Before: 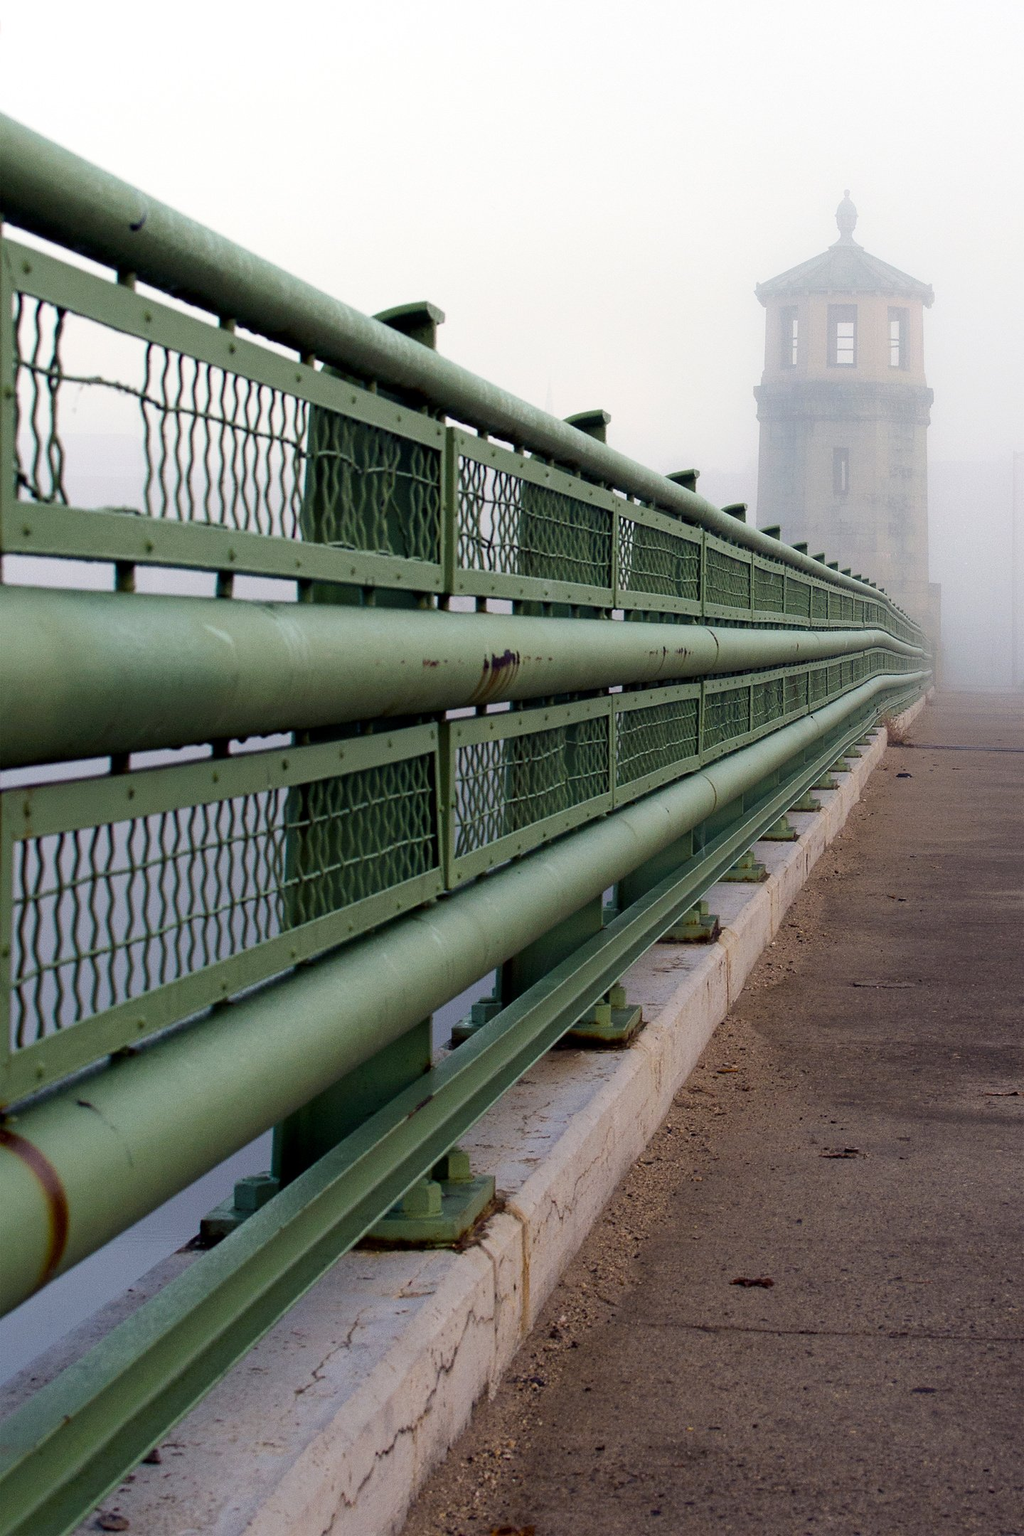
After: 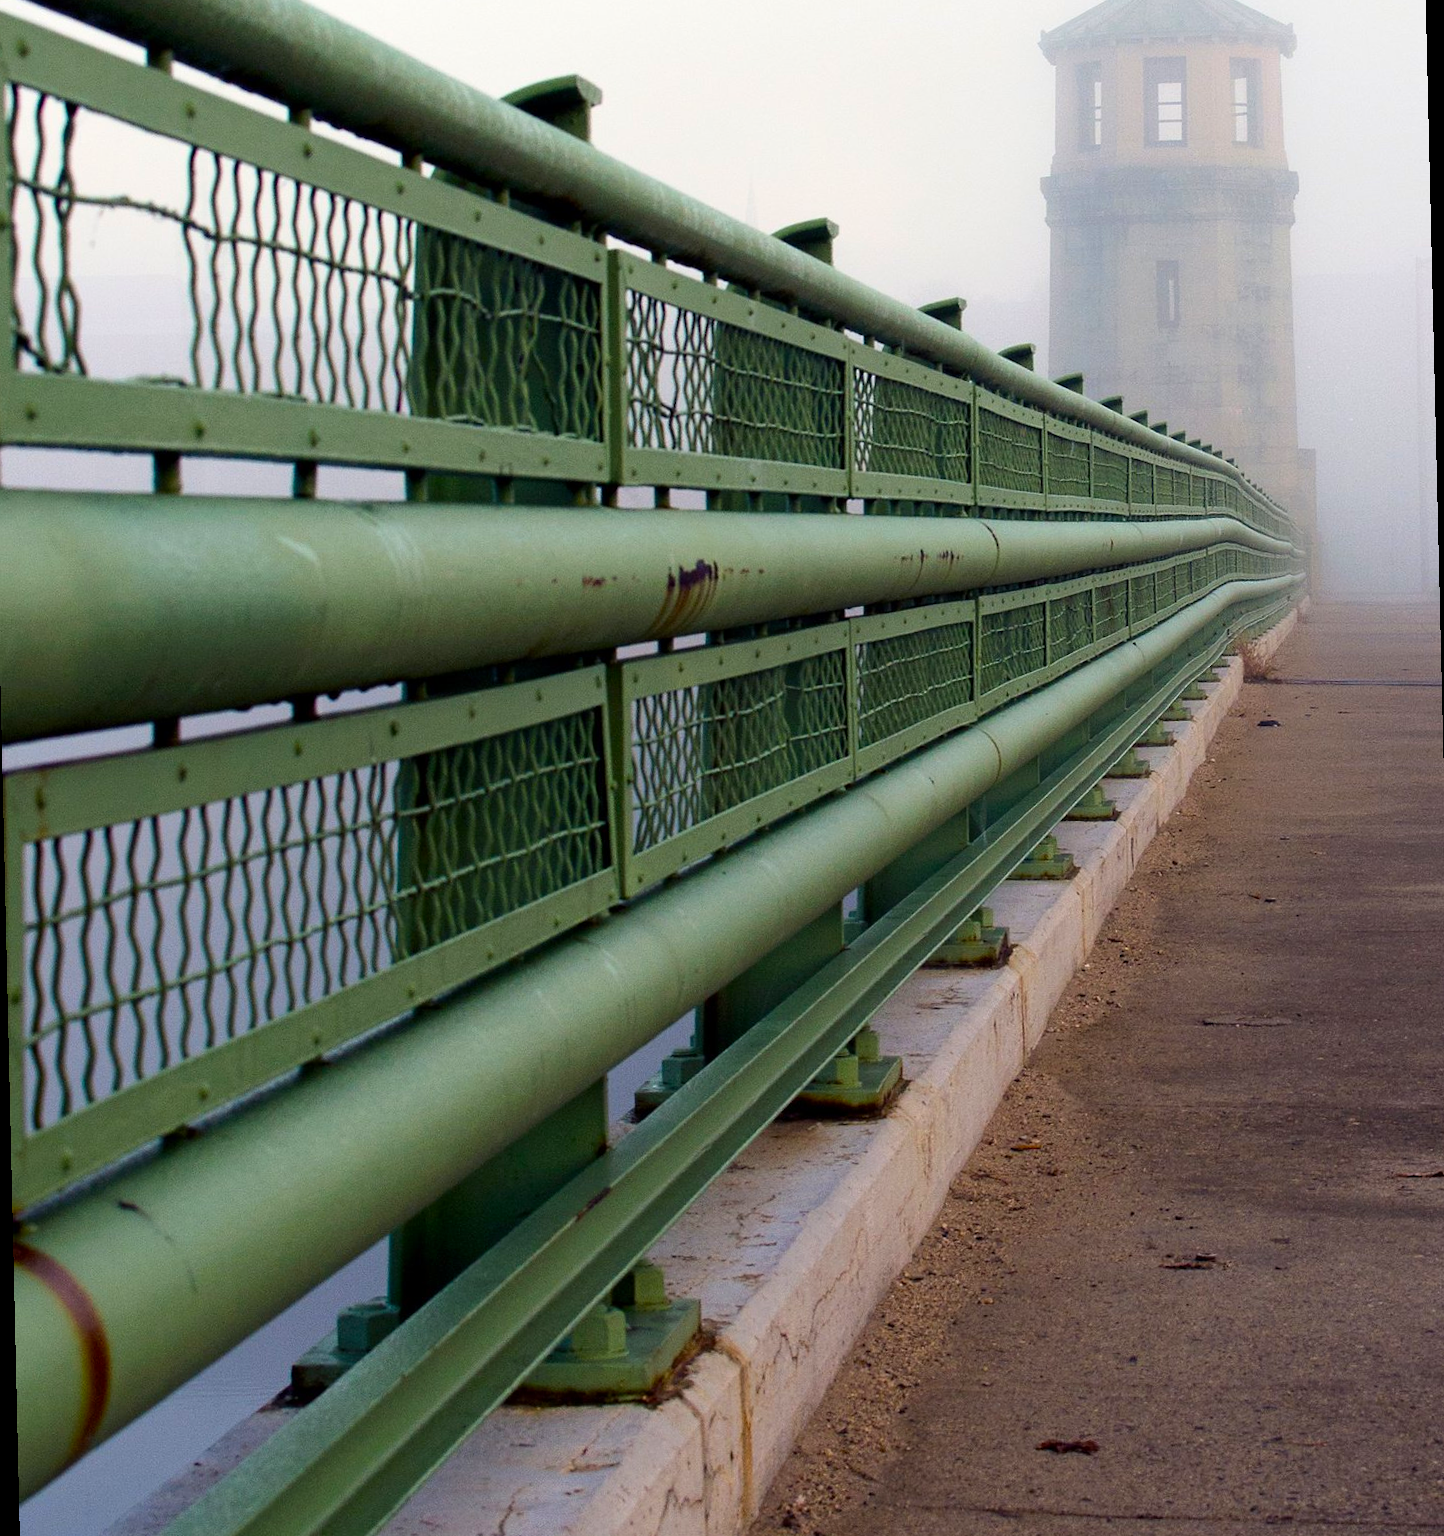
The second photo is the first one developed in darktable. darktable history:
crop: top 13.819%, bottom 11.169%
rotate and perspective: rotation -1.32°, lens shift (horizontal) -0.031, crop left 0.015, crop right 0.985, crop top 0.047, crop bottom 0.982
color correction: saturation 1.34
